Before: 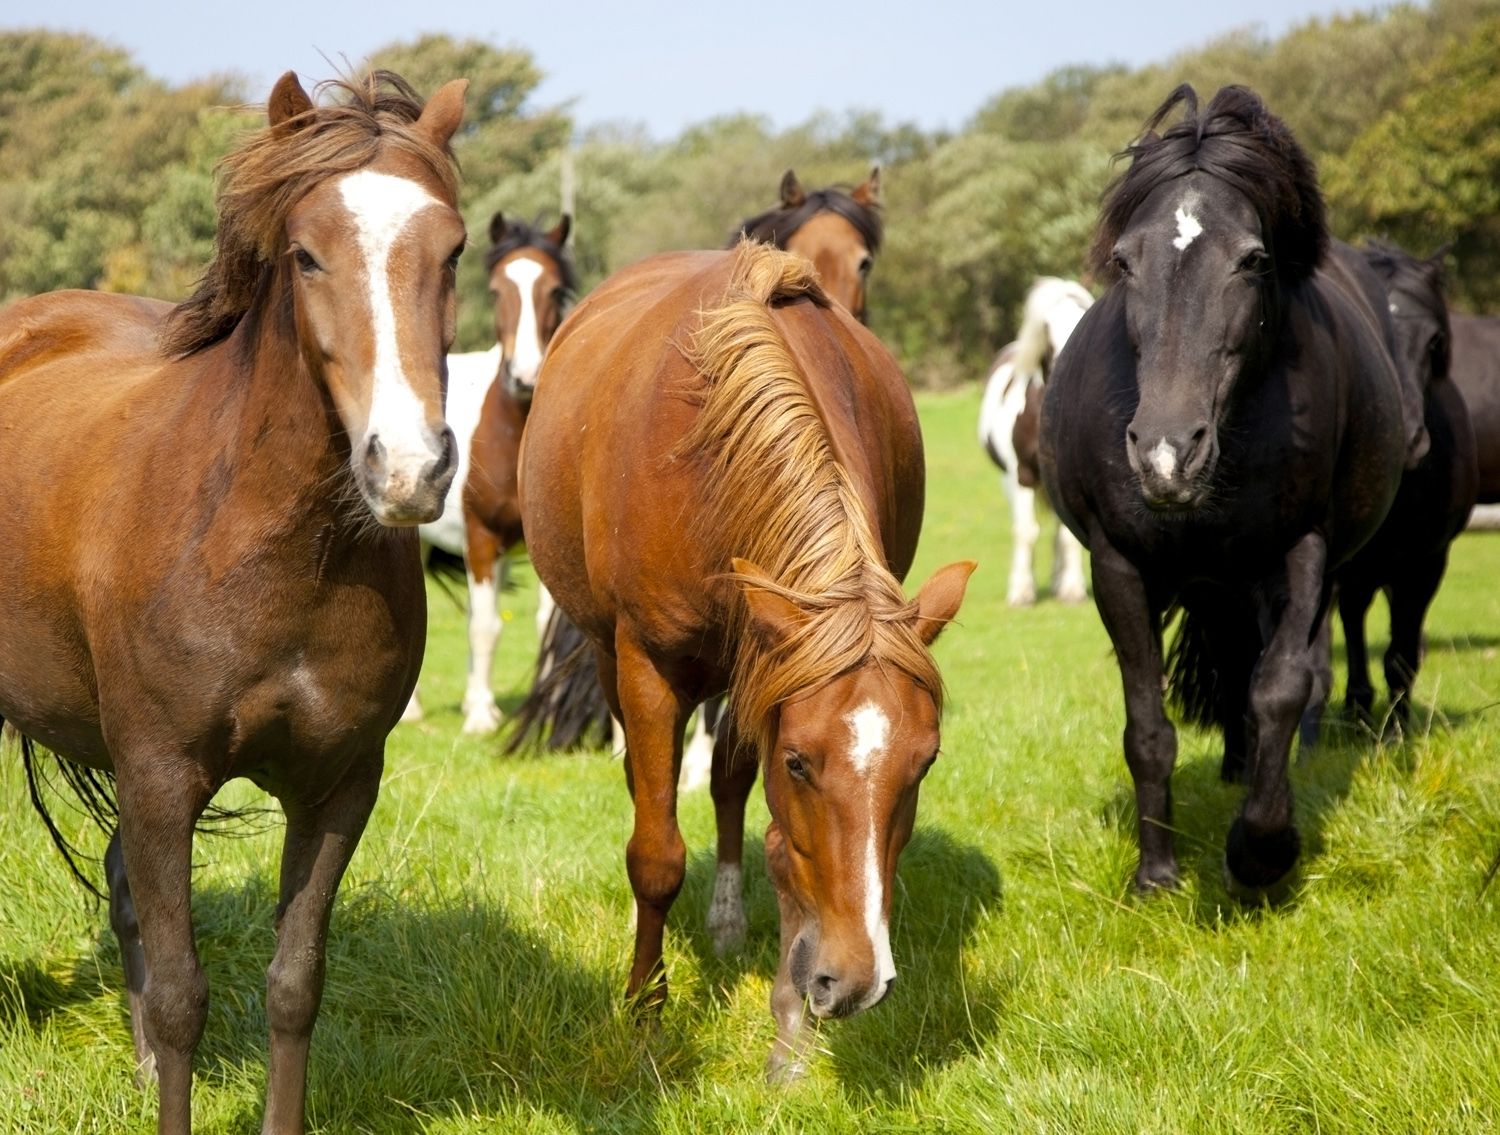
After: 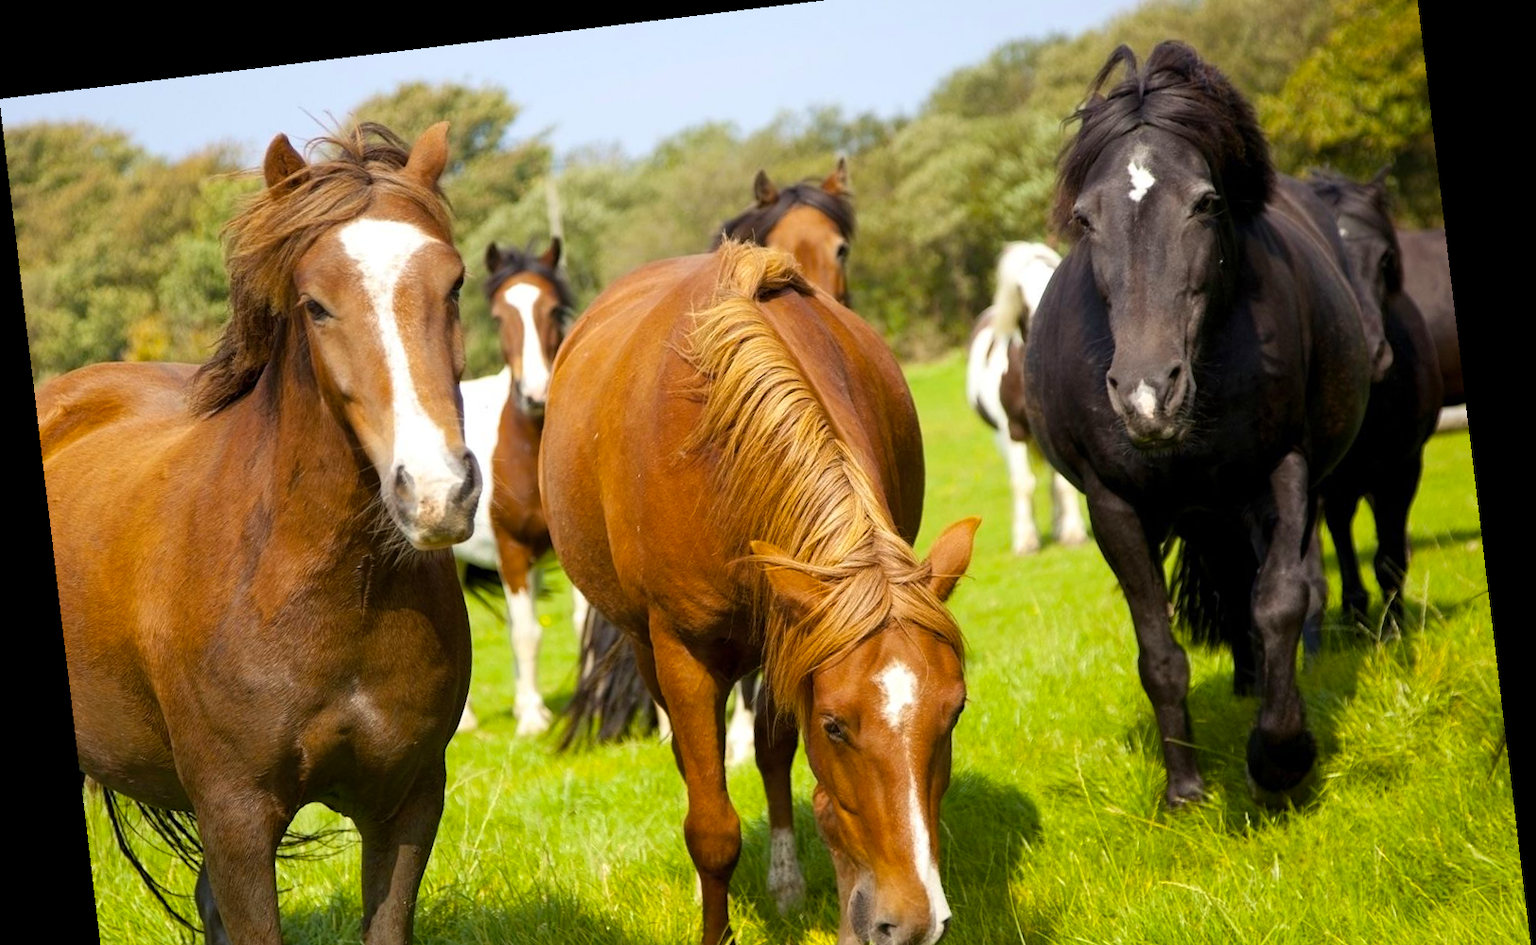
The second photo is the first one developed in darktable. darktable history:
crop: top 5.667%, bottom 17.637%
rotate and perspective: rotation -6.83°, automatic cropping off
color balance rgb: global vibrance 42.74%
